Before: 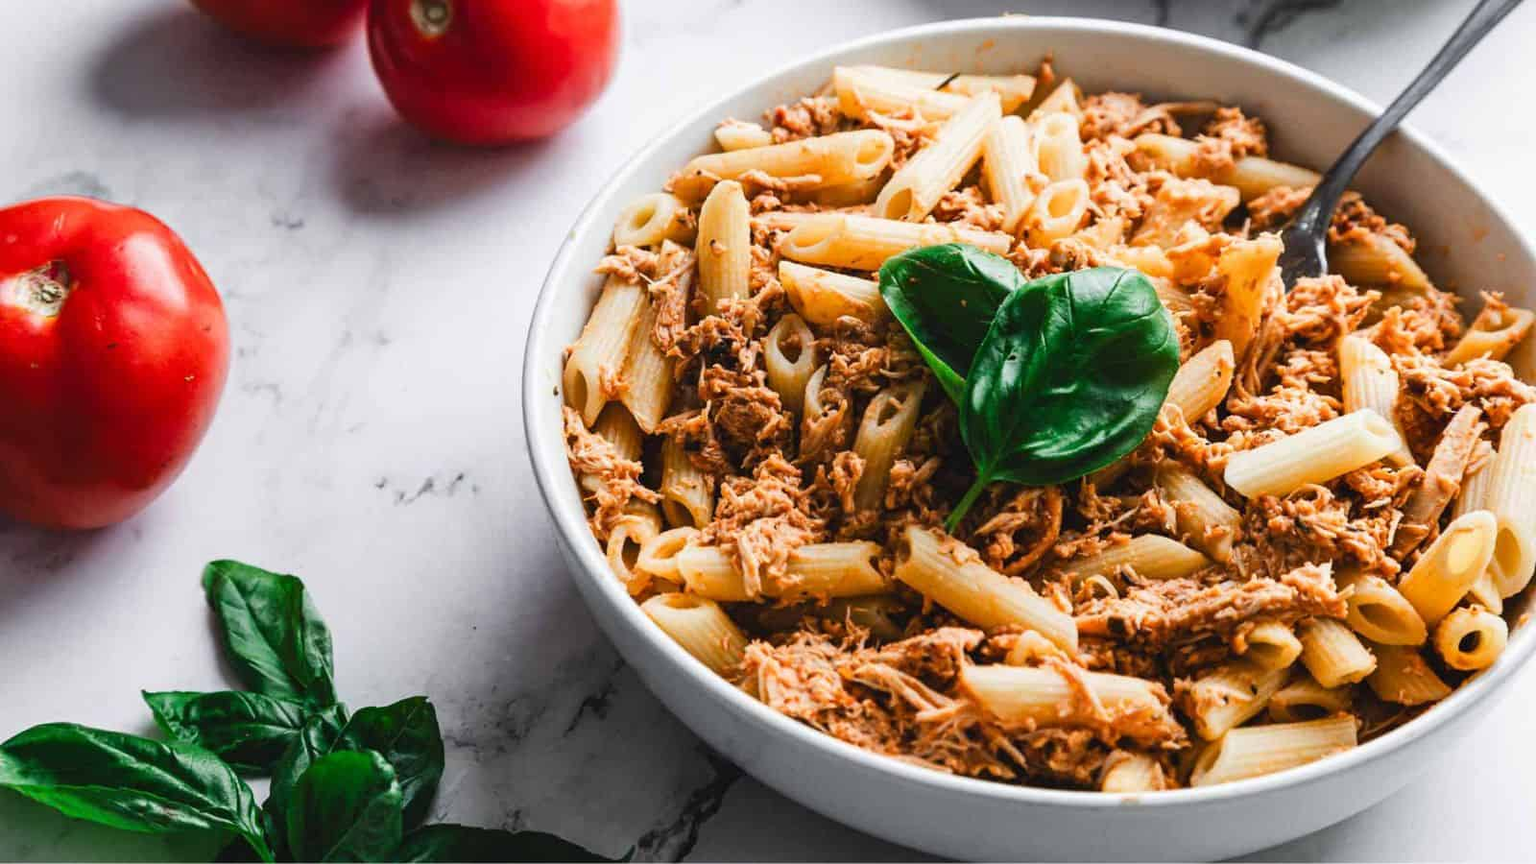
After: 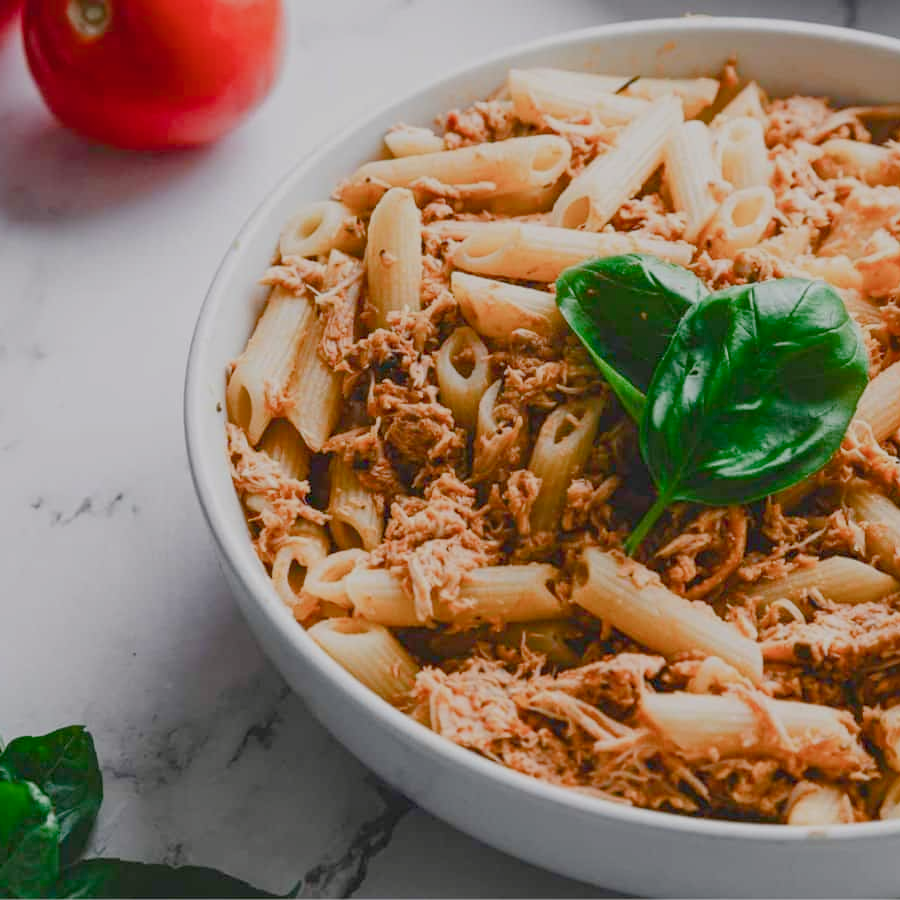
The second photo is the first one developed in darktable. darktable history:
contrast brightness saturation: saturation -0.1
color balance rgb: shadows lift › chroma 1%, shadows lift › hue 113°, highlights gain › chroma 0.2%, highlights gain › hue 333°, perceptual saturation grading › global saturation 20%, perceptual saturation grading › highlights -50%, perceptual saturation grading › shadows 25%, contrast -30%
crop and rotate: left 22.516%, right 21.234%
